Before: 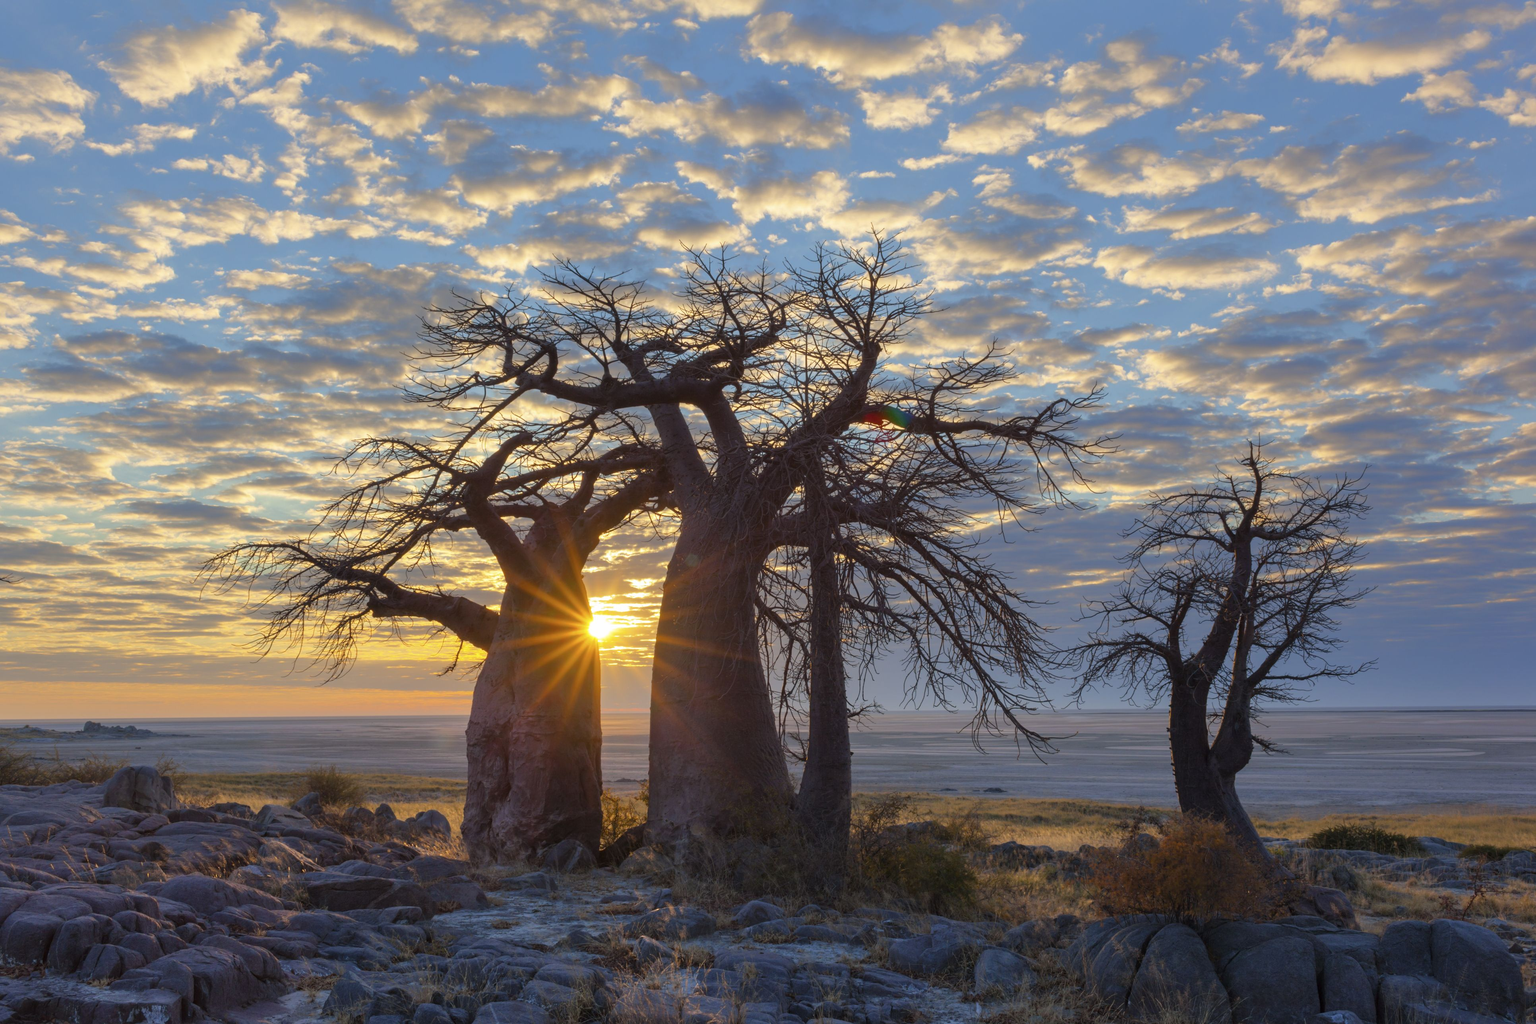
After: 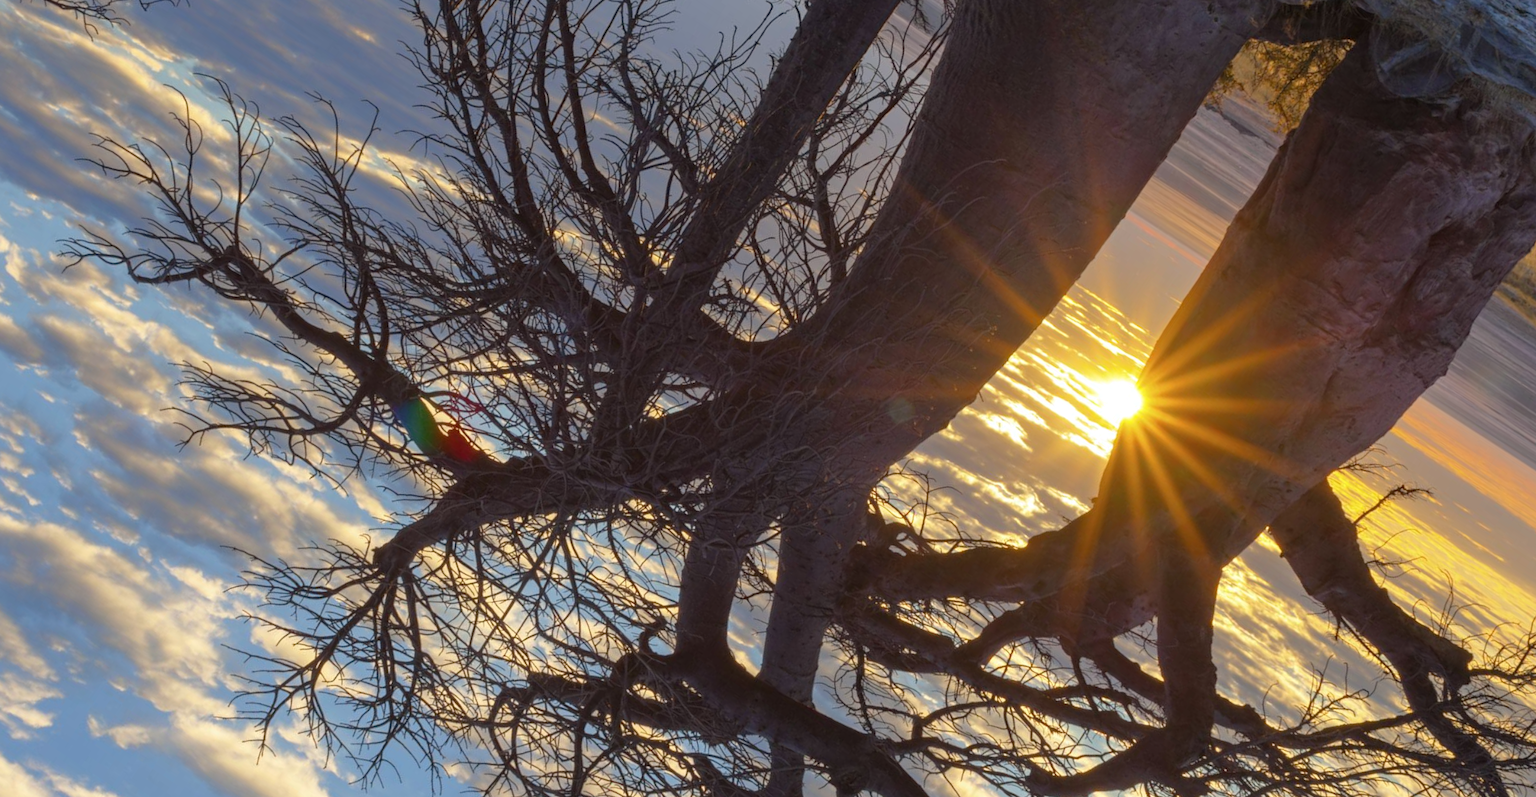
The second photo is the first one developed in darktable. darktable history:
haze removal: strength 0.091, compatibility mode true, adaptive false
crop and rotate: angle 146.74°, left 9.099%, top 15.563%, right 4.533%, bottom 17.144%
